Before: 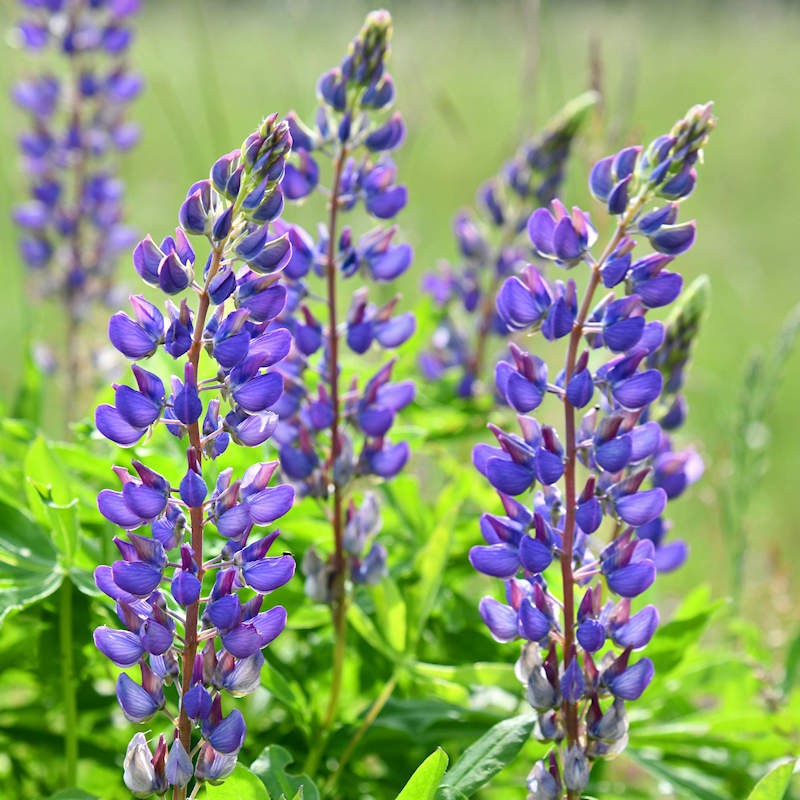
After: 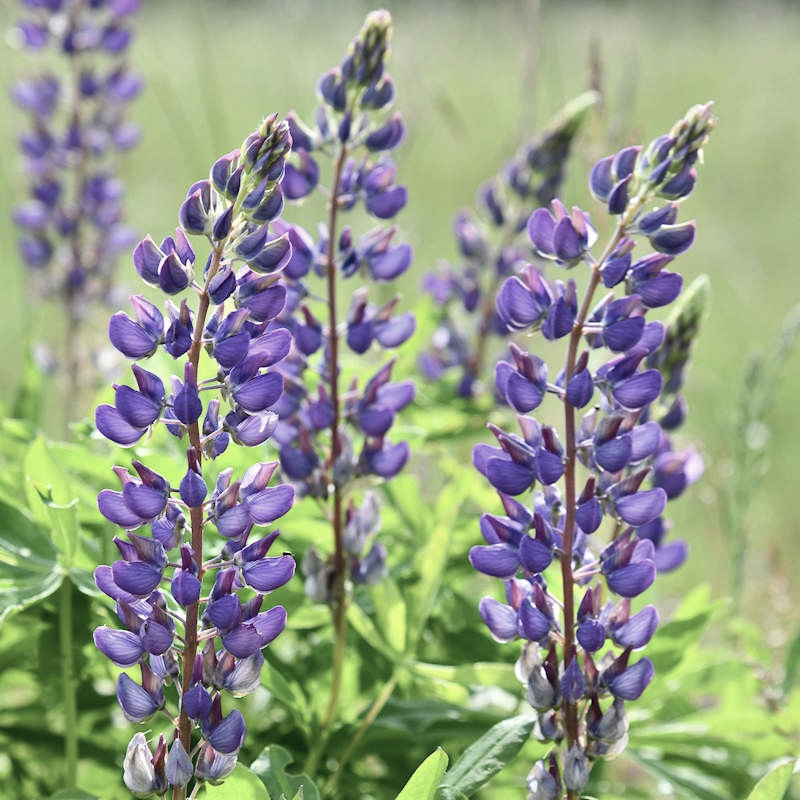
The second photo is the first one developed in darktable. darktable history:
contrast brightness saturation: contrast 0.102, saturation -0.372
